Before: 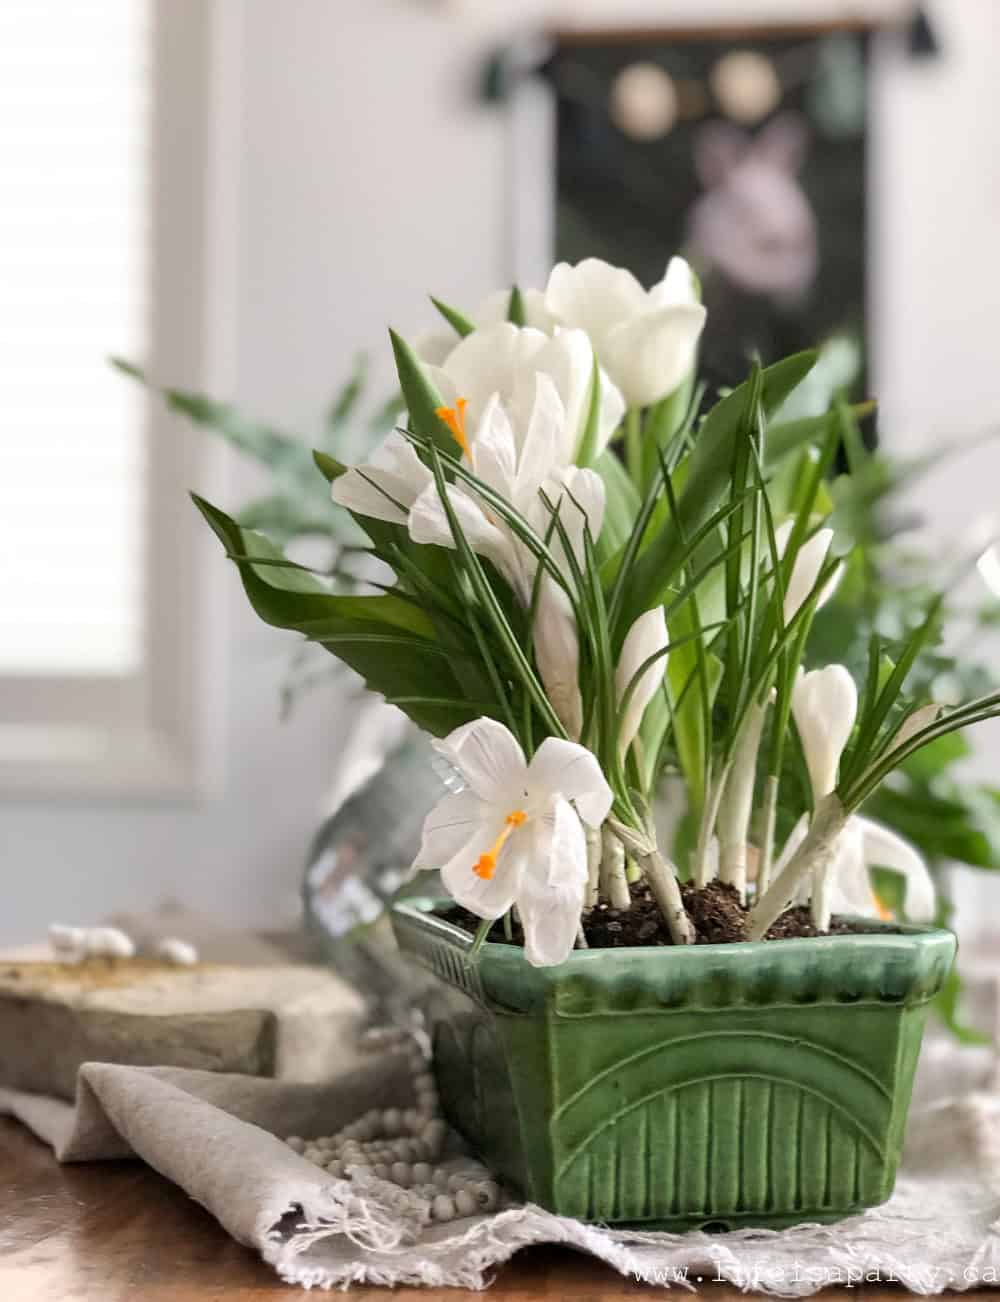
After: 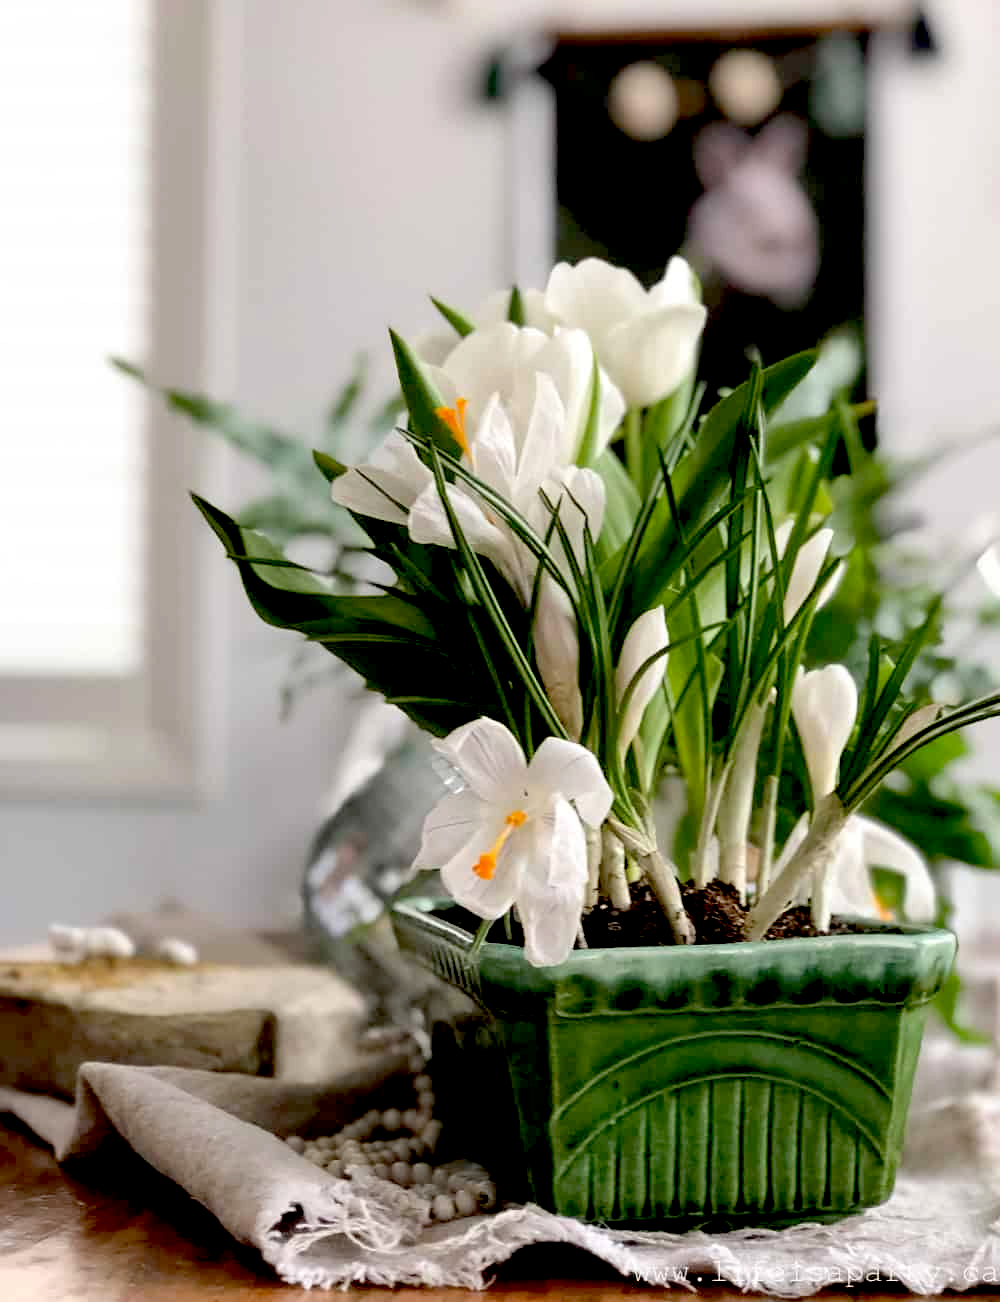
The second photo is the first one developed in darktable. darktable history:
exposure: black level correction 0.047, exposure 0.012 EV, compensate highlight preservation false
